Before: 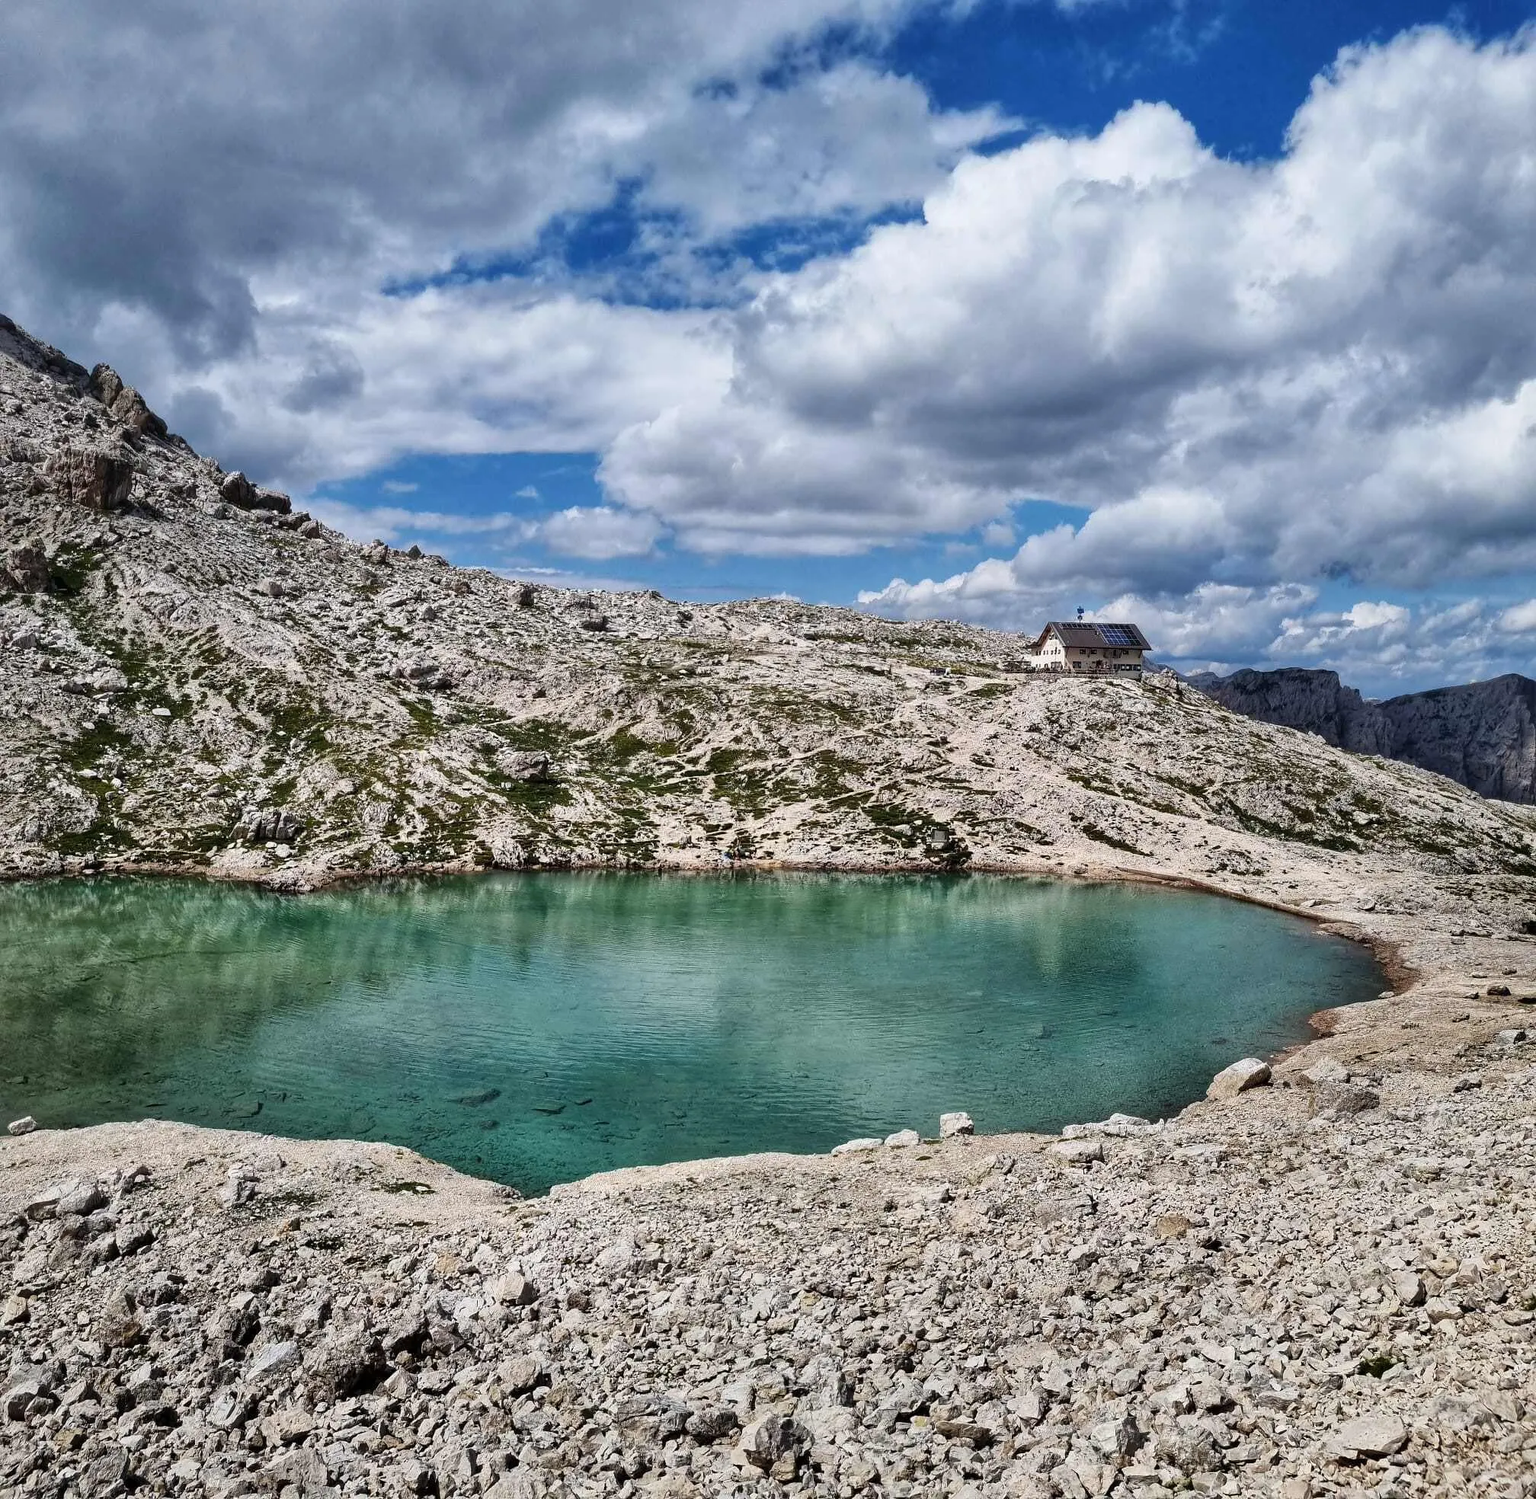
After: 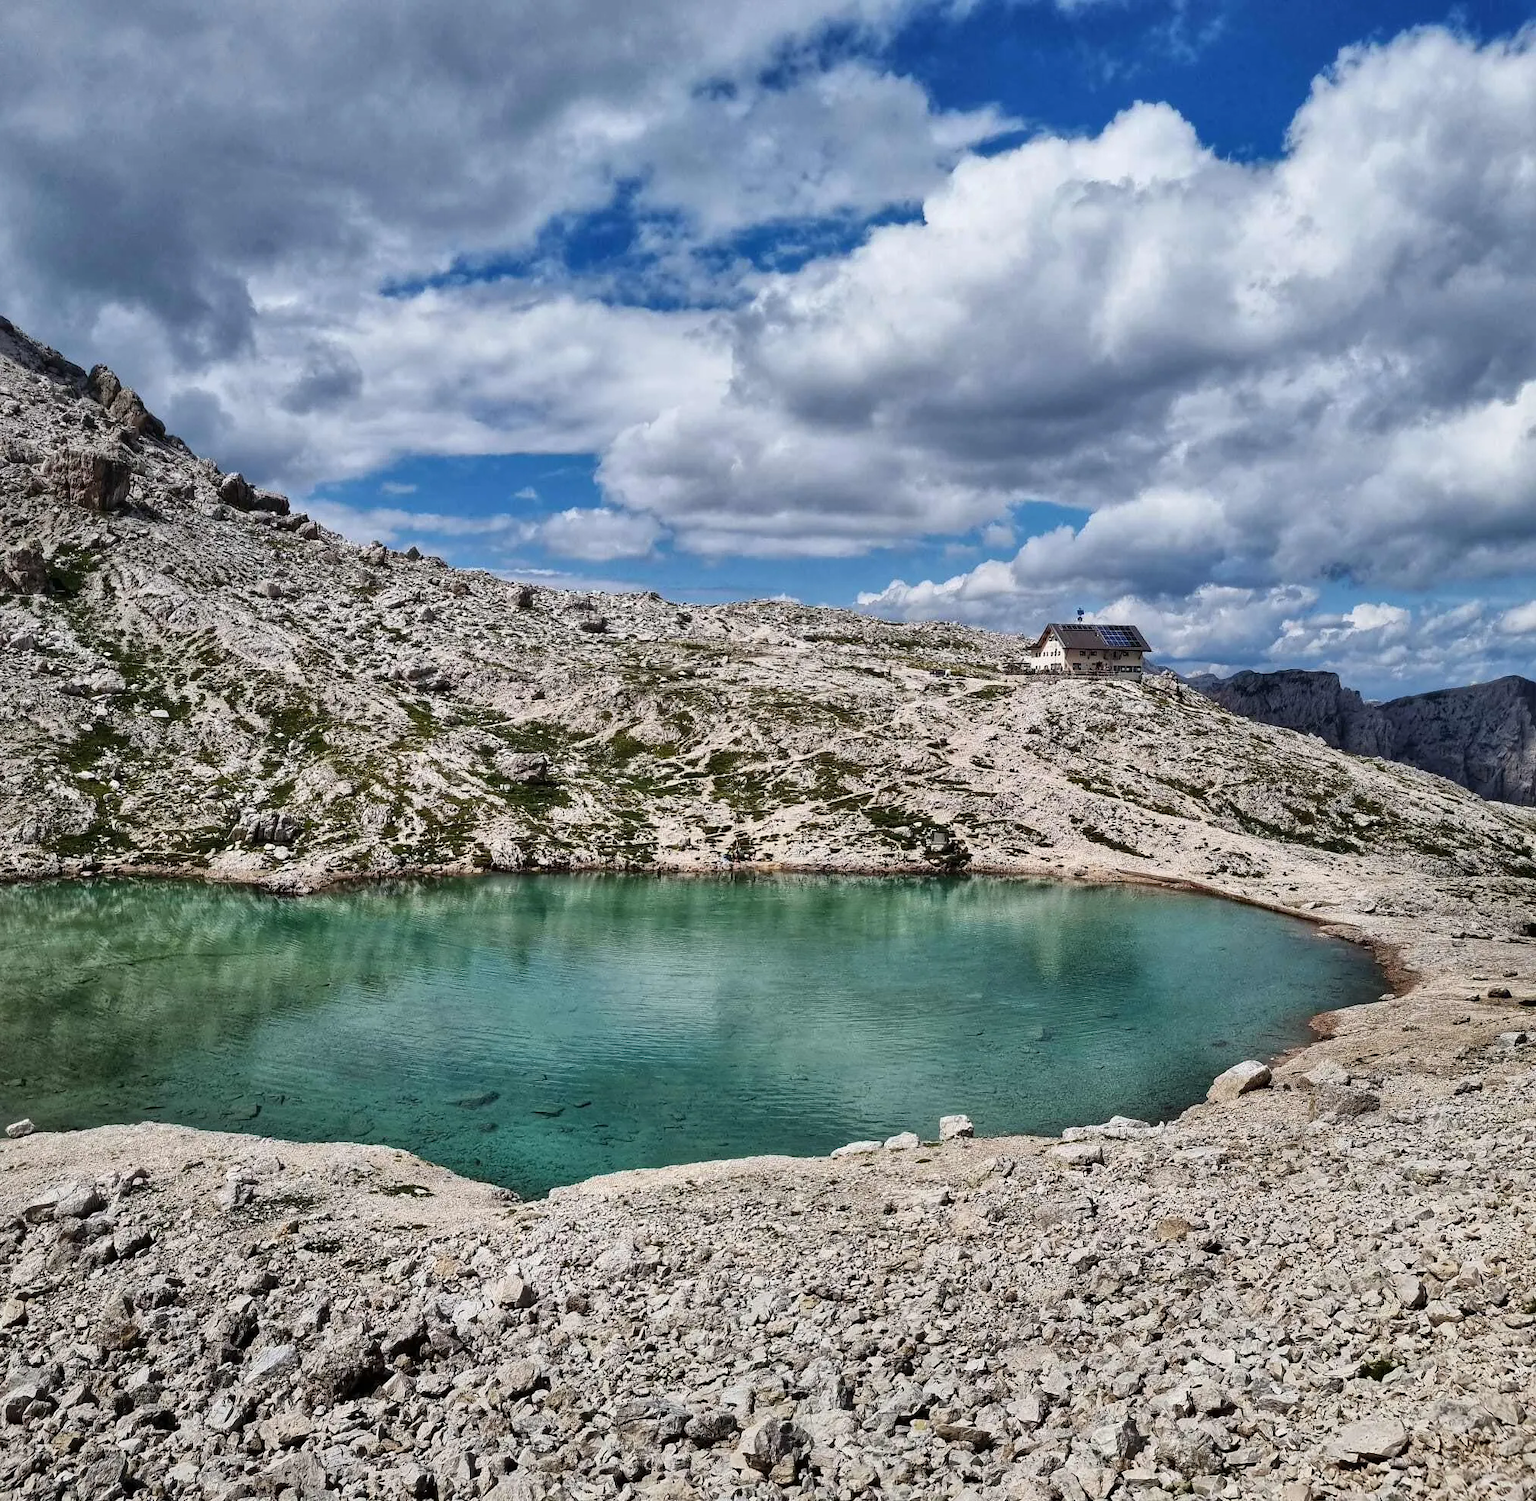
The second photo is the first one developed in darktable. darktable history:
crop and rotate: left 0.152%, bottom 0.001%
shadows and highlights: shadows 48.09, highlights -41.74, soften with gaussian
